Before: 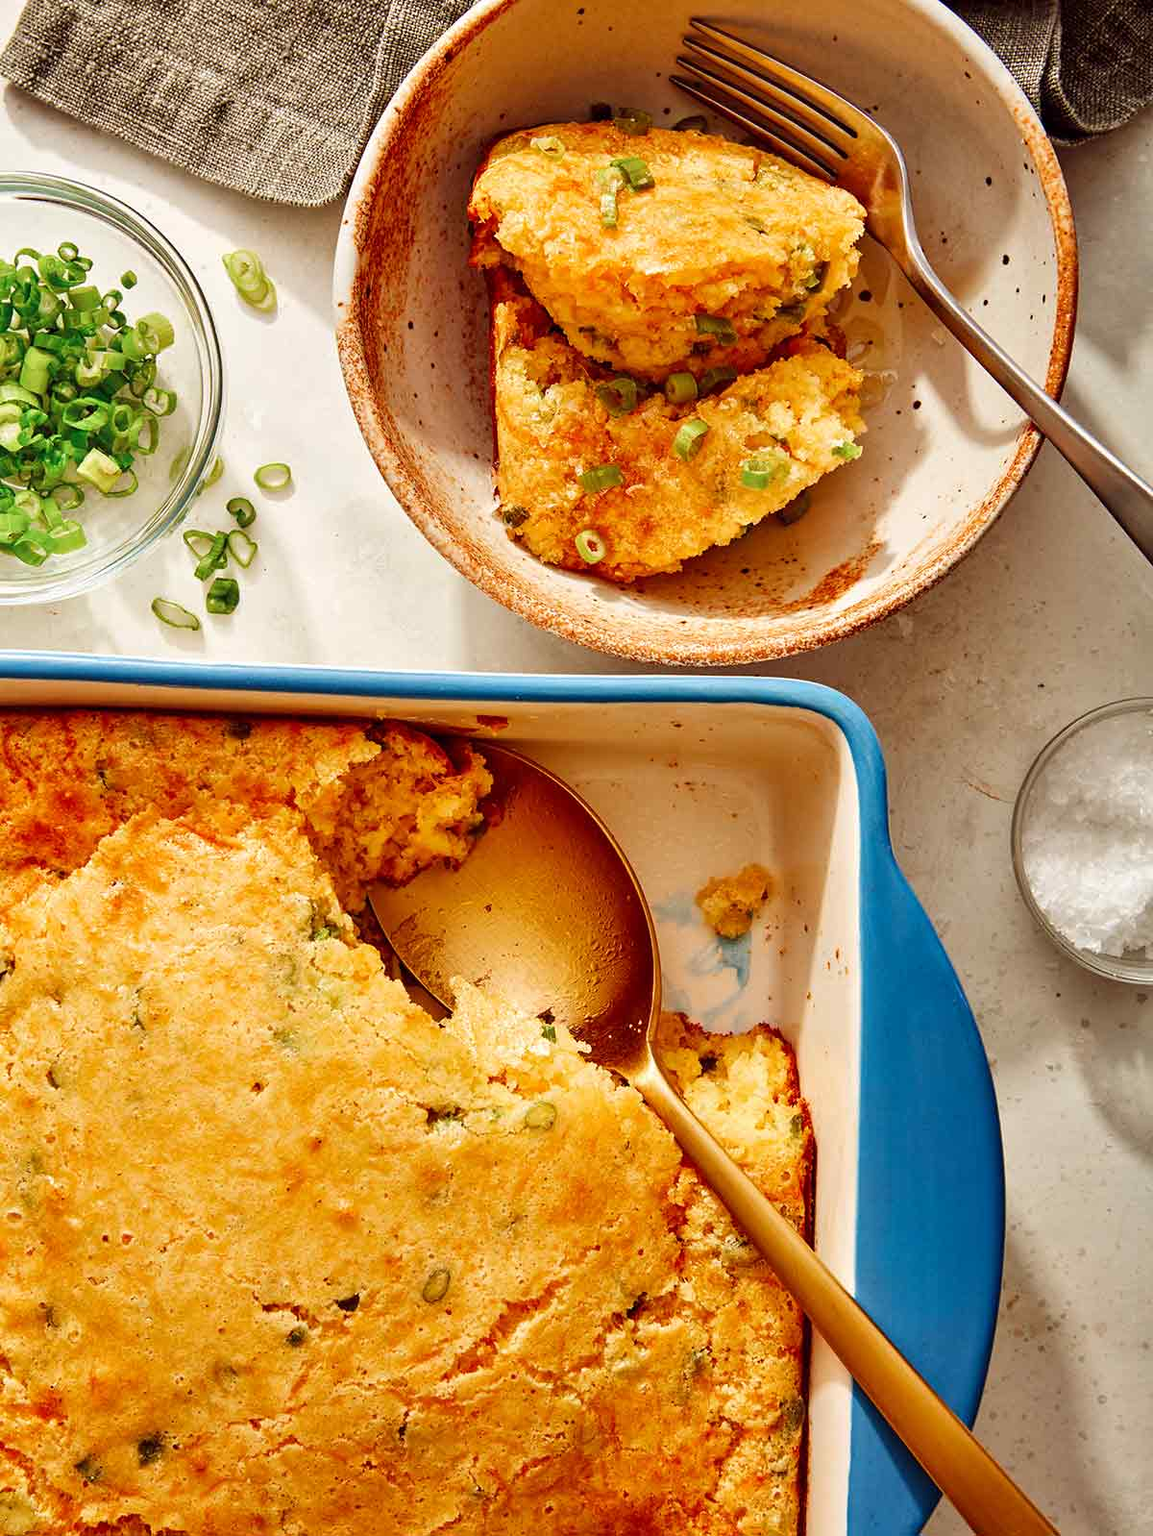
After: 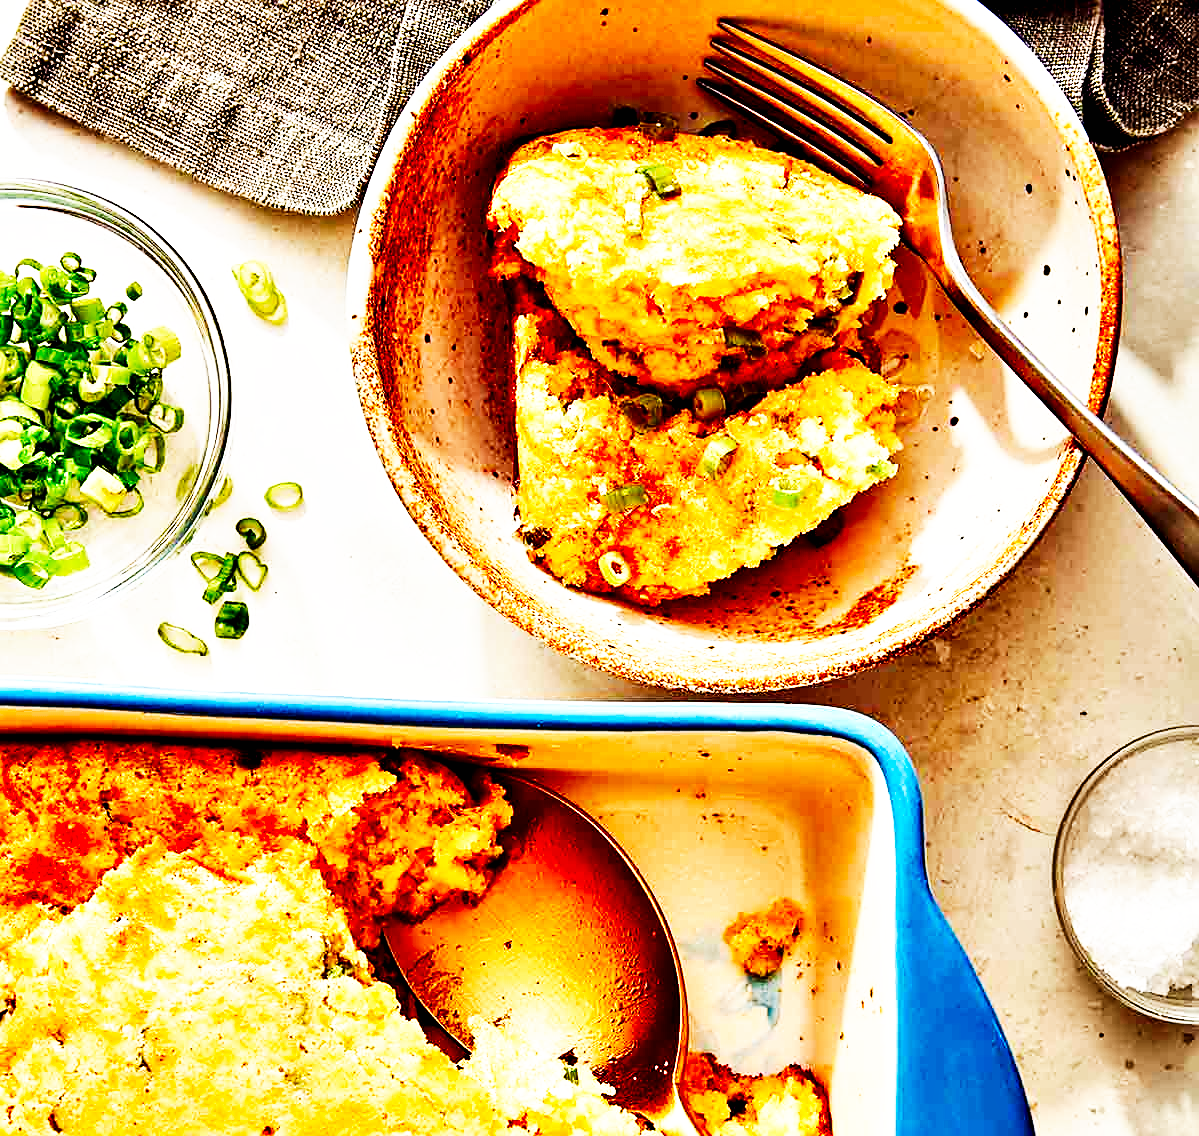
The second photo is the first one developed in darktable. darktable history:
sharpen: radius 1.905, amount 0.403, threshold 1.408
contrast brightness saturation: contrast 0.074
crop: bottom 28.862%
exposure: exposure -0.157 EV, compensate highlight preservation false
color correction: highlights b* 0.061, saturation 1.09
base curve: curves: ch0 [(0, 0) (0.007, 0.004) (0.027, 0.03) (0.046, 0.07) (0.207, 0.54) (0.442, 0.872) (0.673, 0.972) (1, 1)], preserve colors none
contrast equalizer: y [[0.6 ×6], [0.55 ×6], [0 ×6], [0 ×6], [0 ×6]]
